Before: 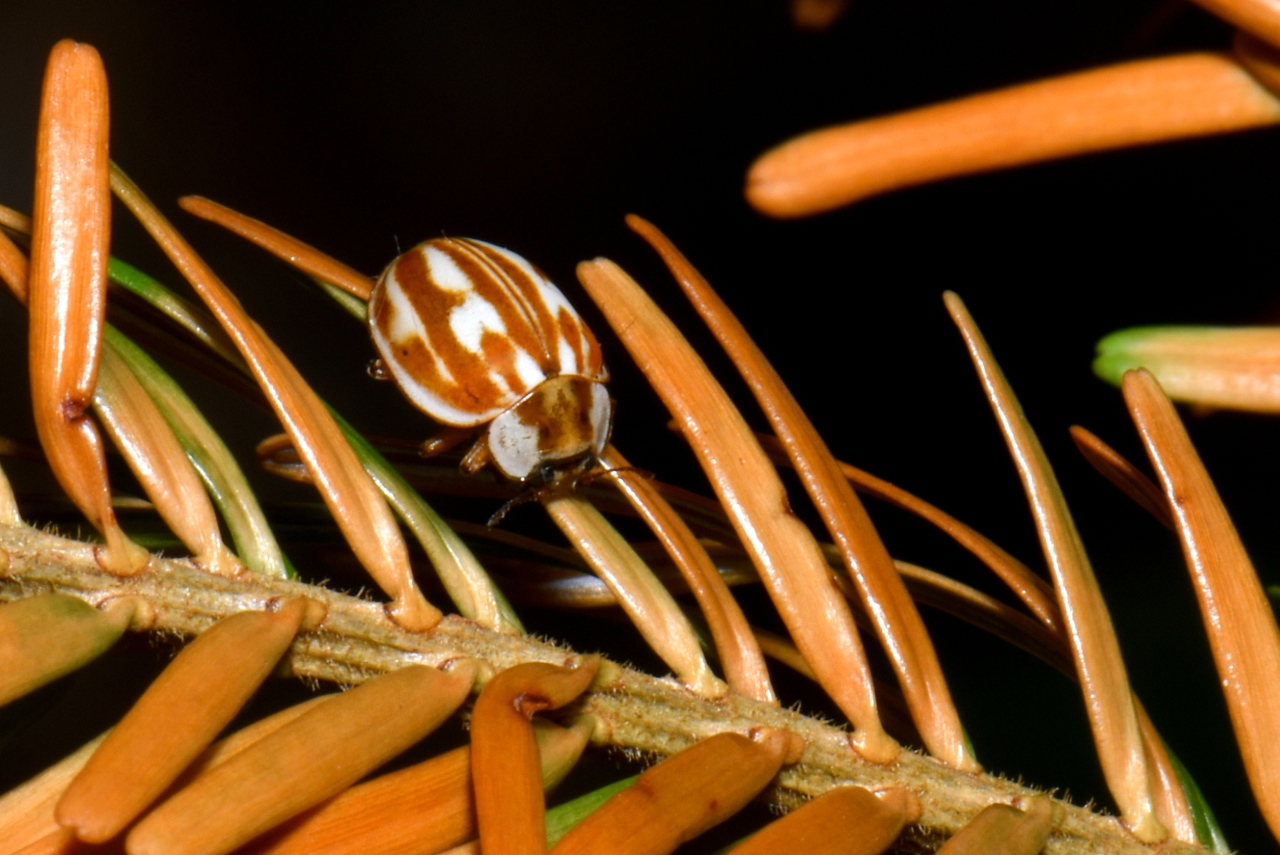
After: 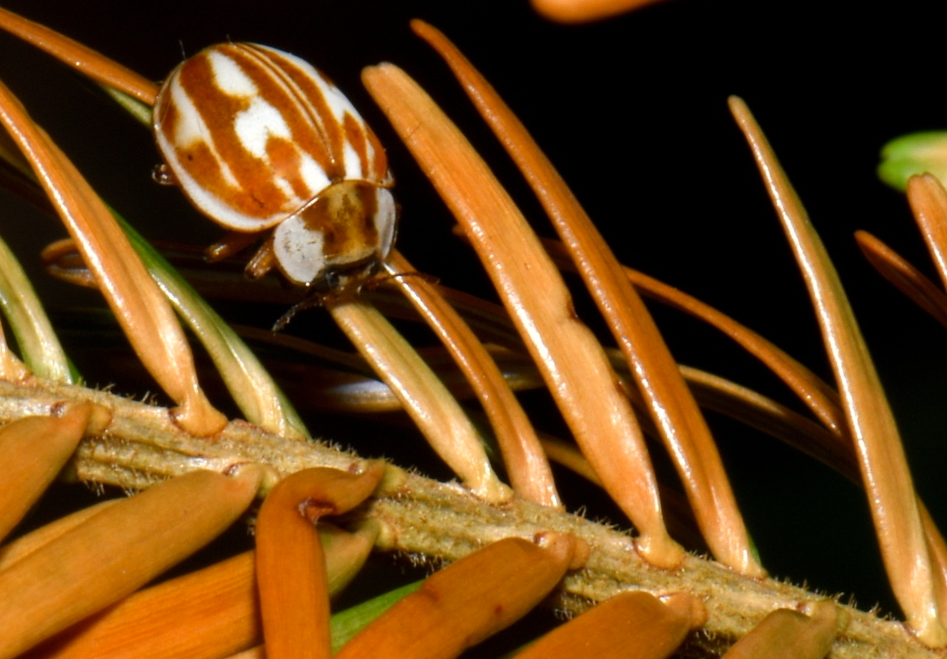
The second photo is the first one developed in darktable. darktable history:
crop: left 16.871%, top 22.857%, right 9.116%
color correction: highlights b* 3
